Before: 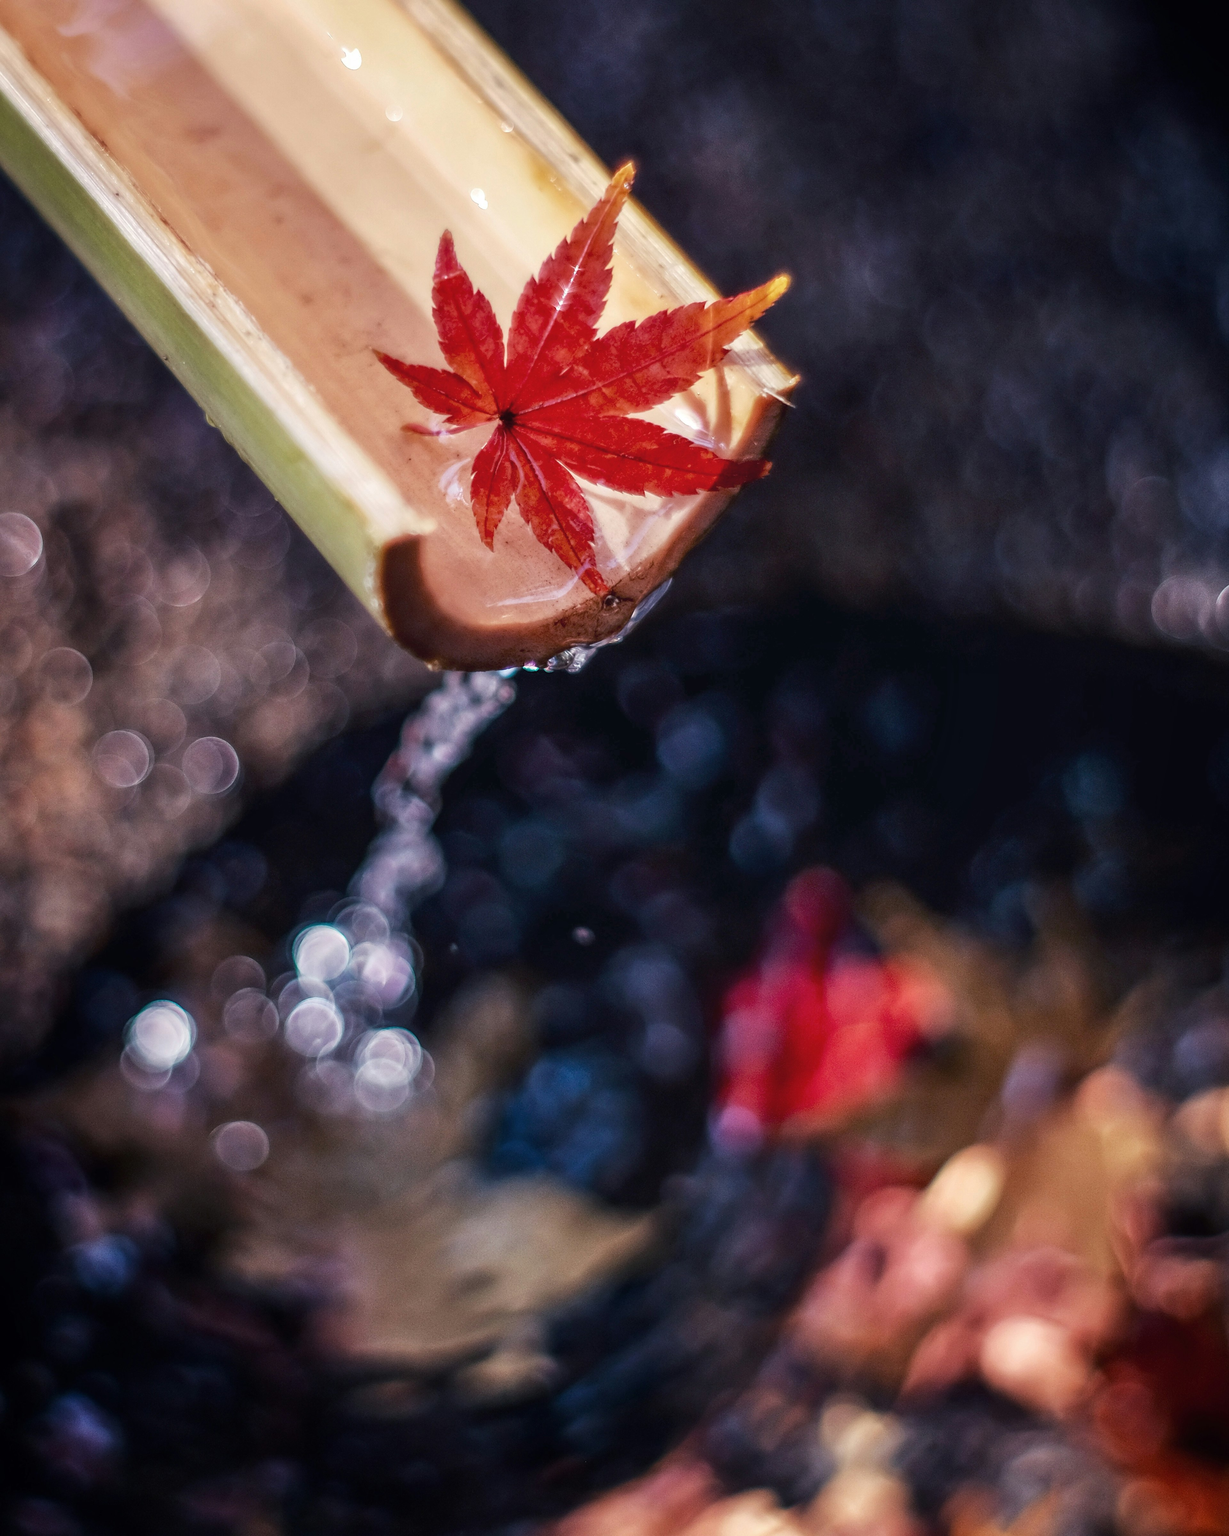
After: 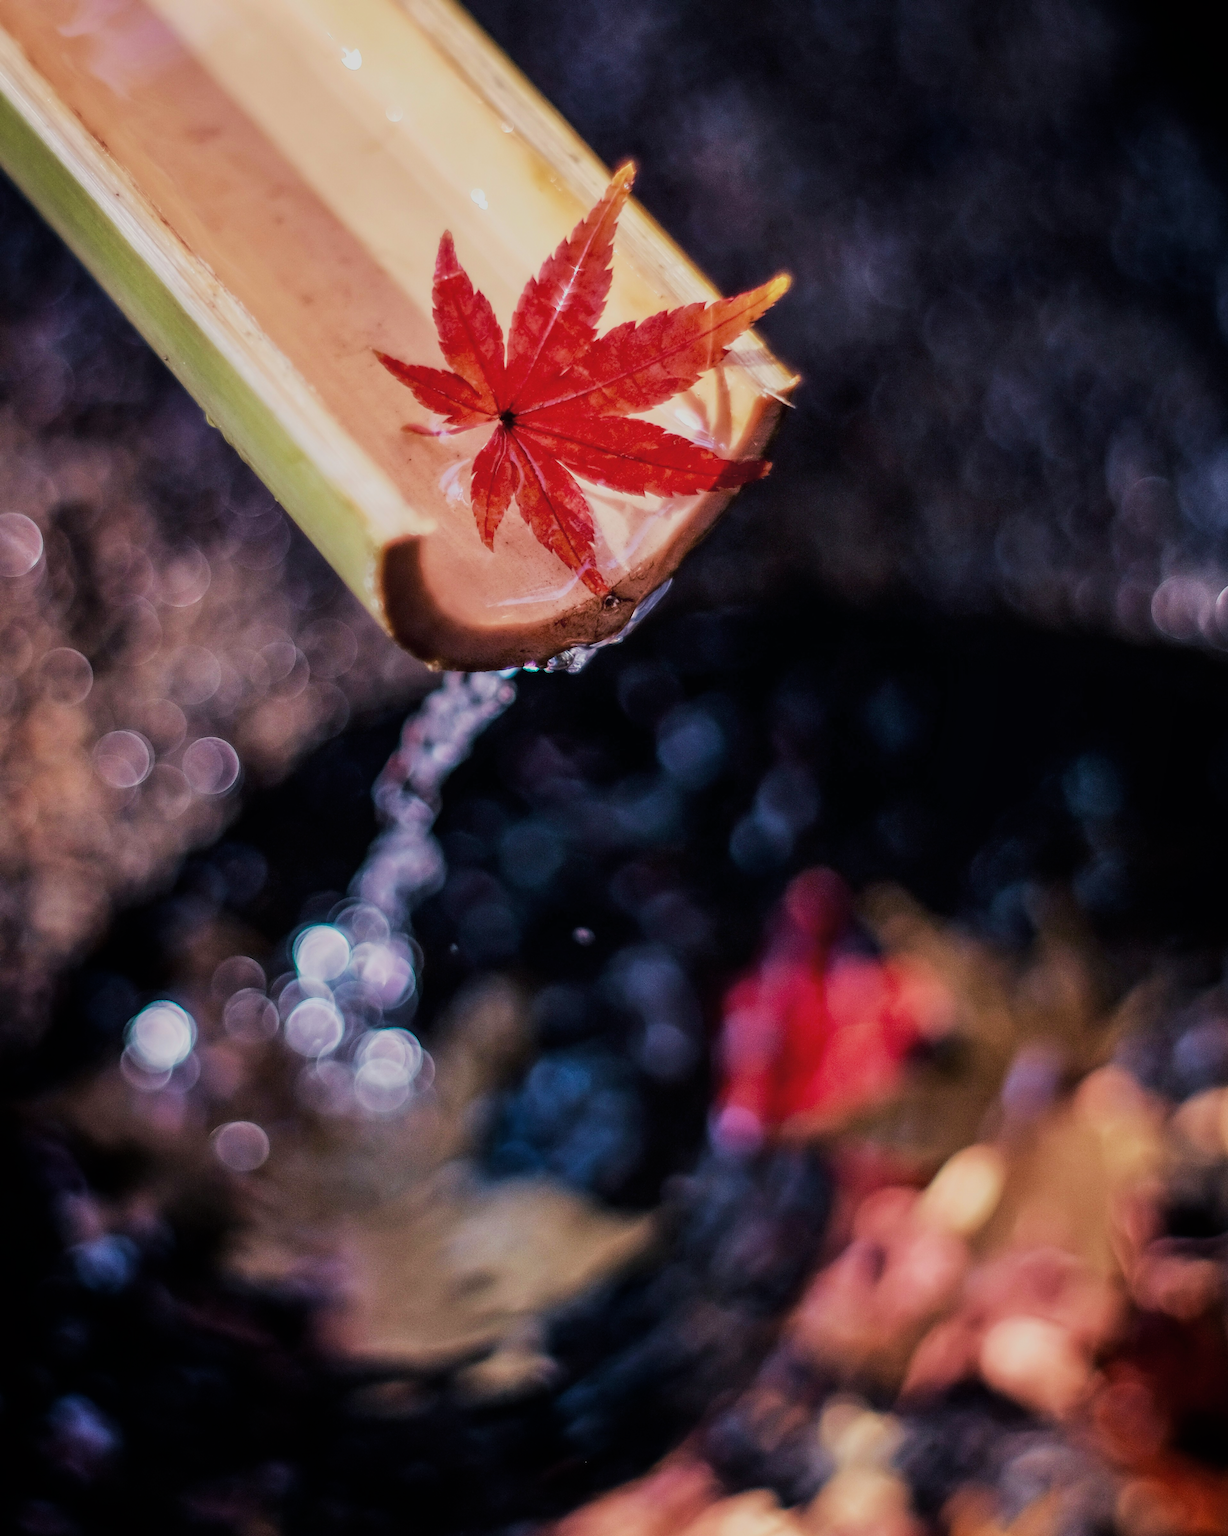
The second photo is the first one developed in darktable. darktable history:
exposure: black level correction 0, exposure 0.2 EV, compensate exposure bias true, compensate highlight preservation false
filmic rgb: black relative exposure -7.44 EV, white relative exposure 4.84 EV, hardness 3.4
velvia: on, module defaults
